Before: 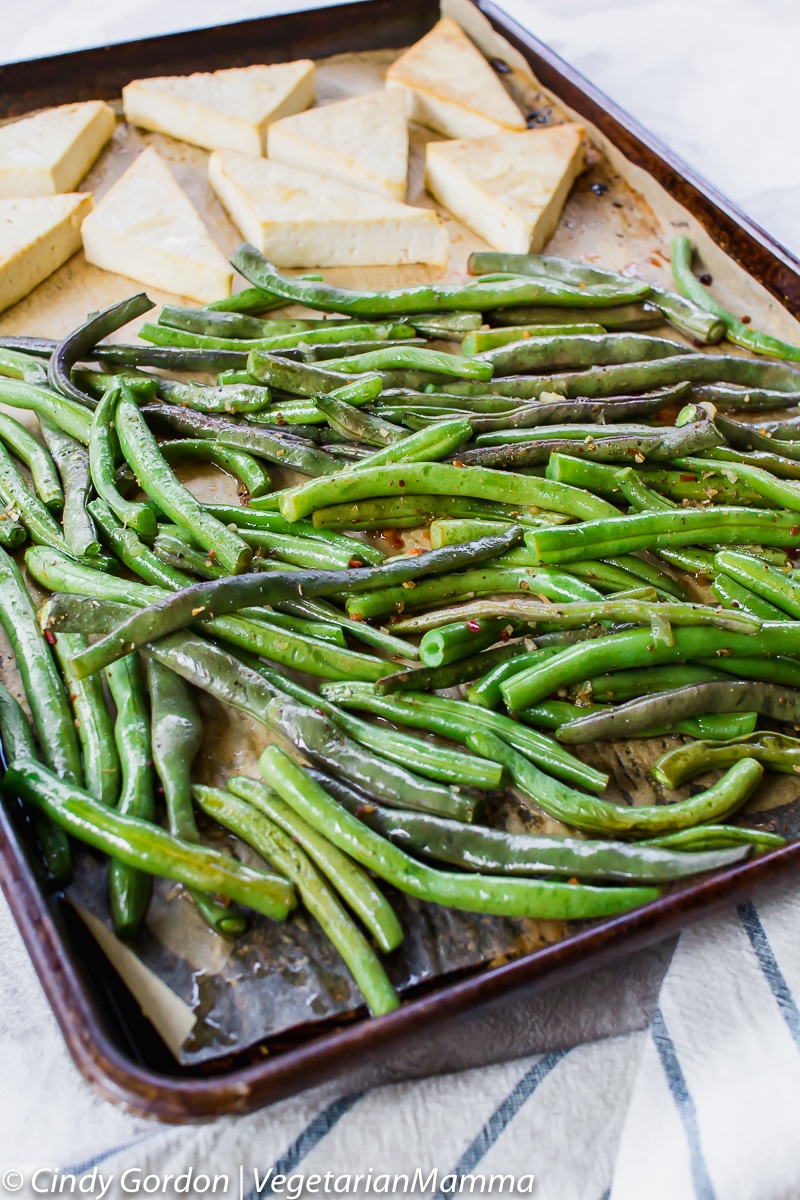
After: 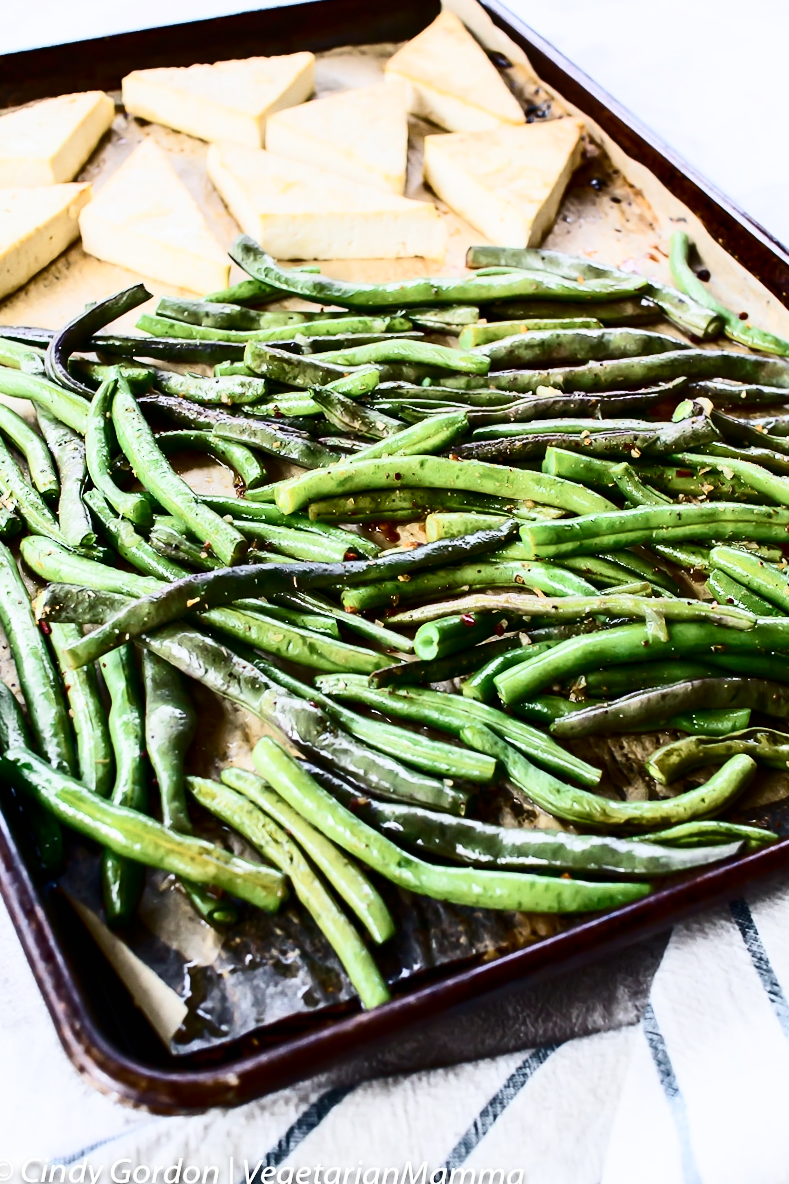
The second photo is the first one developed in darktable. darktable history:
crop and rotate: angle -0.5°
contrast brightness saturation: contrast 0.5, saturation -0.1
